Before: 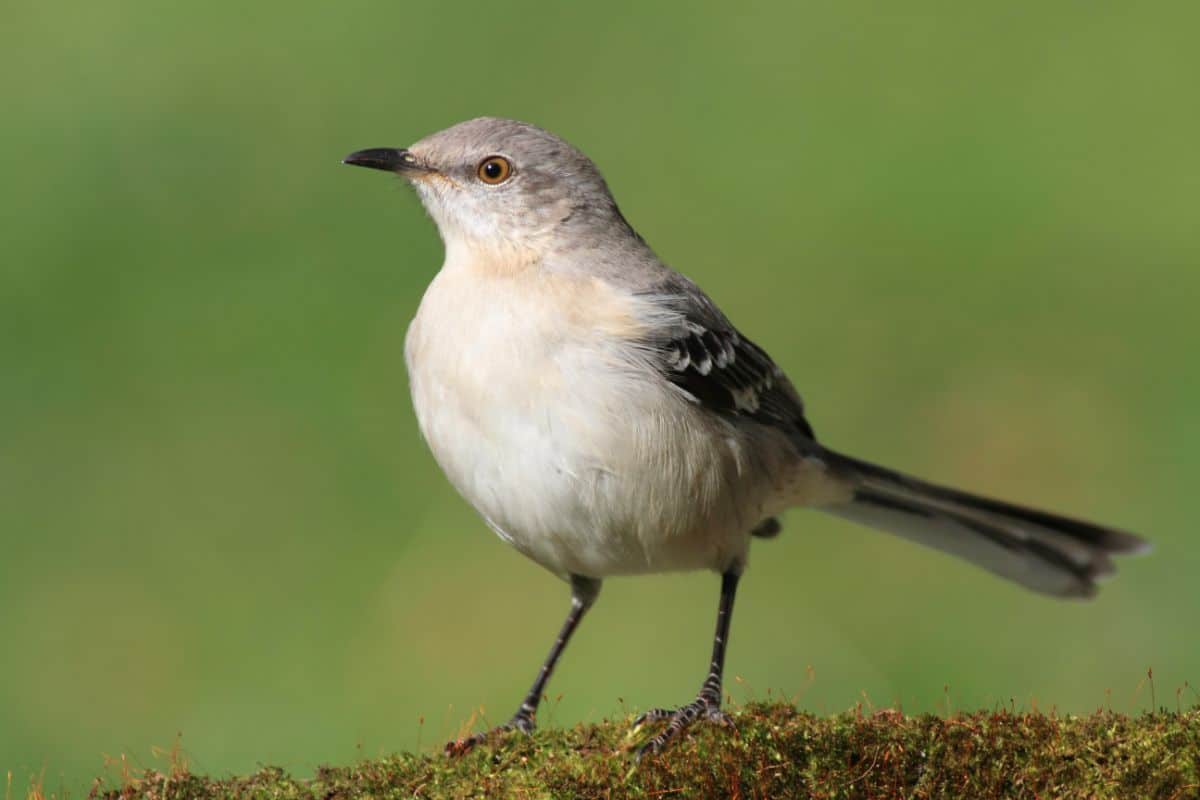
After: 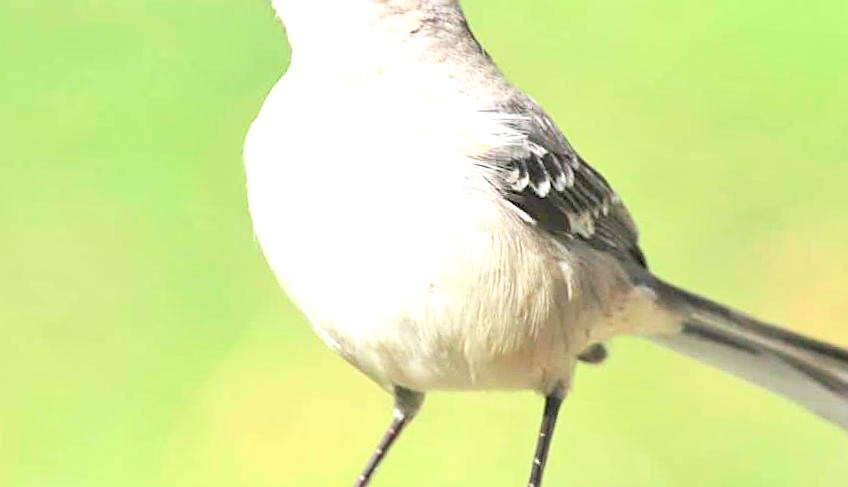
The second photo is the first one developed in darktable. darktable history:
crop and rotate: angle -4.07°, left 9.926%, top 20.573%, right 12.022%, bottom 12.14%
tone equalizer: -8 EV 1.02 EV, -7 EV 1.02 EV, -6 EV 1.02 EV, -5 EV 1.02 EV, -4 EV 1.01 EV, -3 EV 0.744 EV, -2 EV 0.49 EV, -1 EV 0.265 EV
exposure: black level correction 0, exposure 1.633 EV, compensate exposure bias true, compensate highlight preservation false
sharpen: on, module defaults
contrast brightness saturation: contrast 0.137, brightness 0.218
